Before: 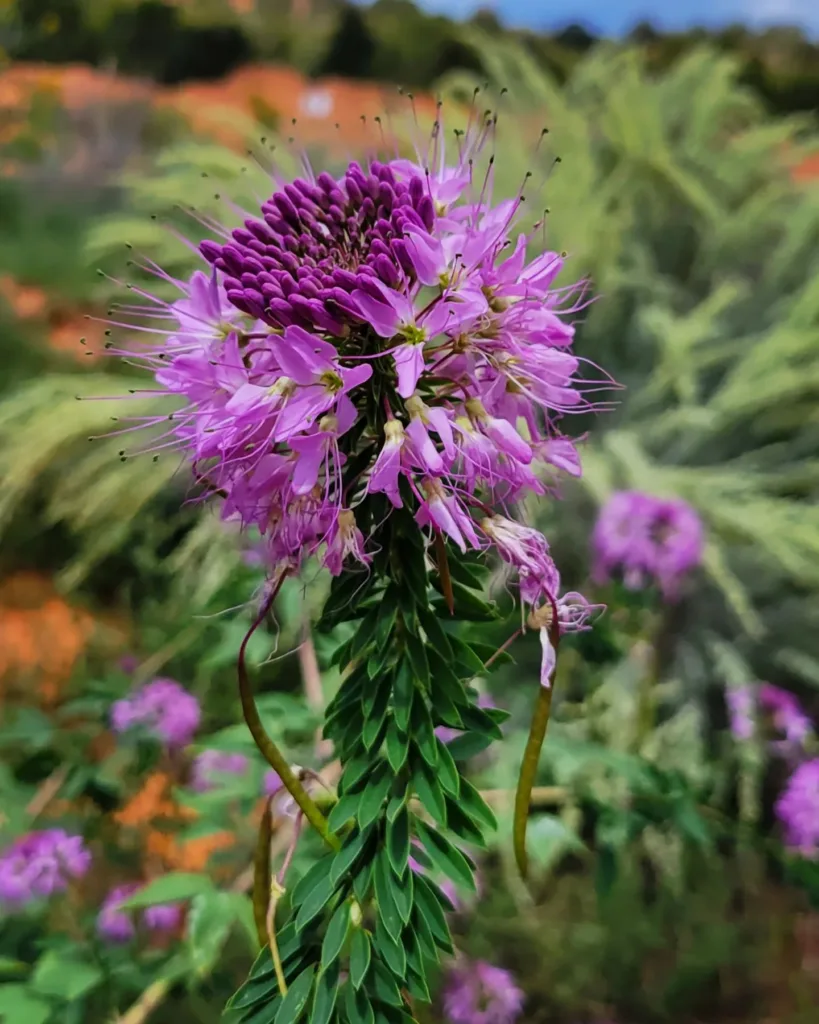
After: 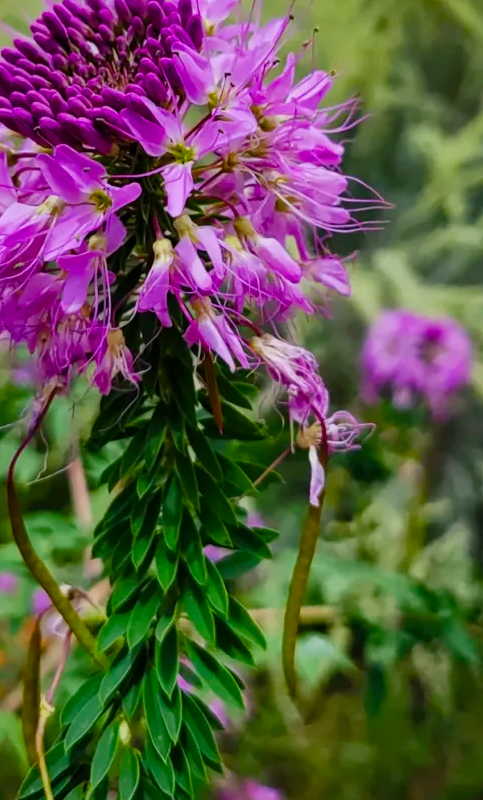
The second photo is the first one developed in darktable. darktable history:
crop and rotate: left 28.274%, top 17.75%, right 12.696%, bottom 4.036%
color balance rgb: linear chroma grading › mid-tones 7.323%, perceptual saturation grading › global saturation 20%, perceptual saturation grading › highlights -24.755%, perceptual saturation grading › shadows 24.083%, global vibrance 24.745%
